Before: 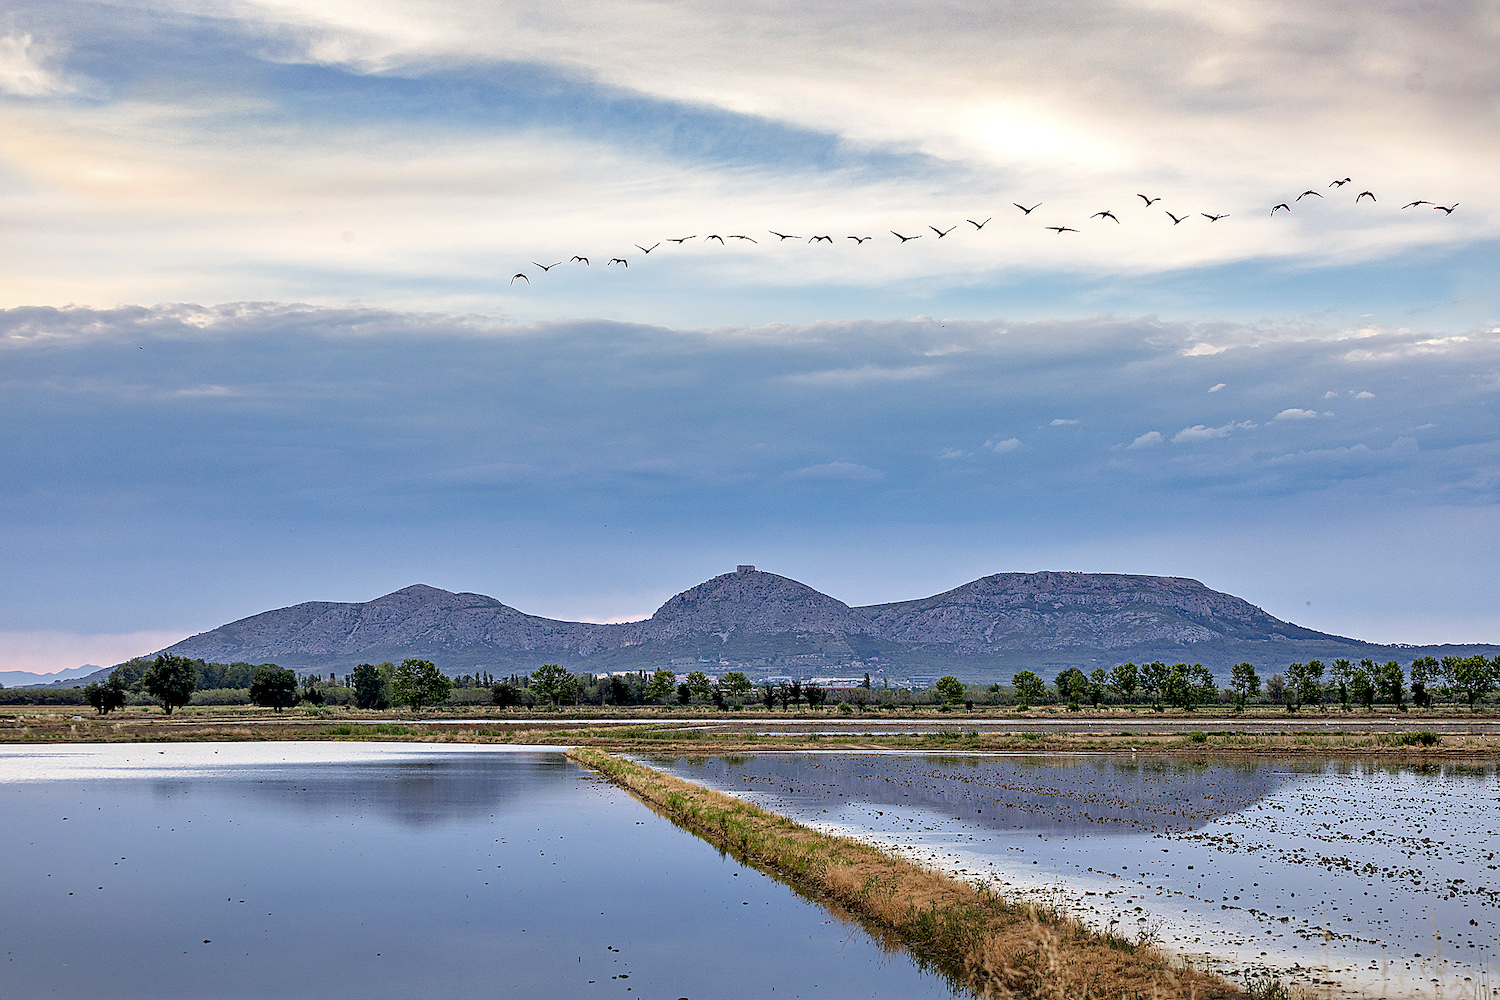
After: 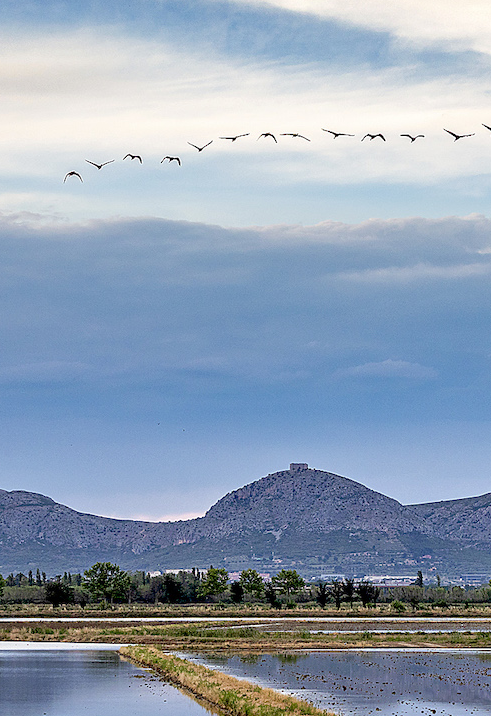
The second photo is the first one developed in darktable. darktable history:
crop and rotate: left 29.93%, top 10.27%, right 37.309%, bottom 18.05%
